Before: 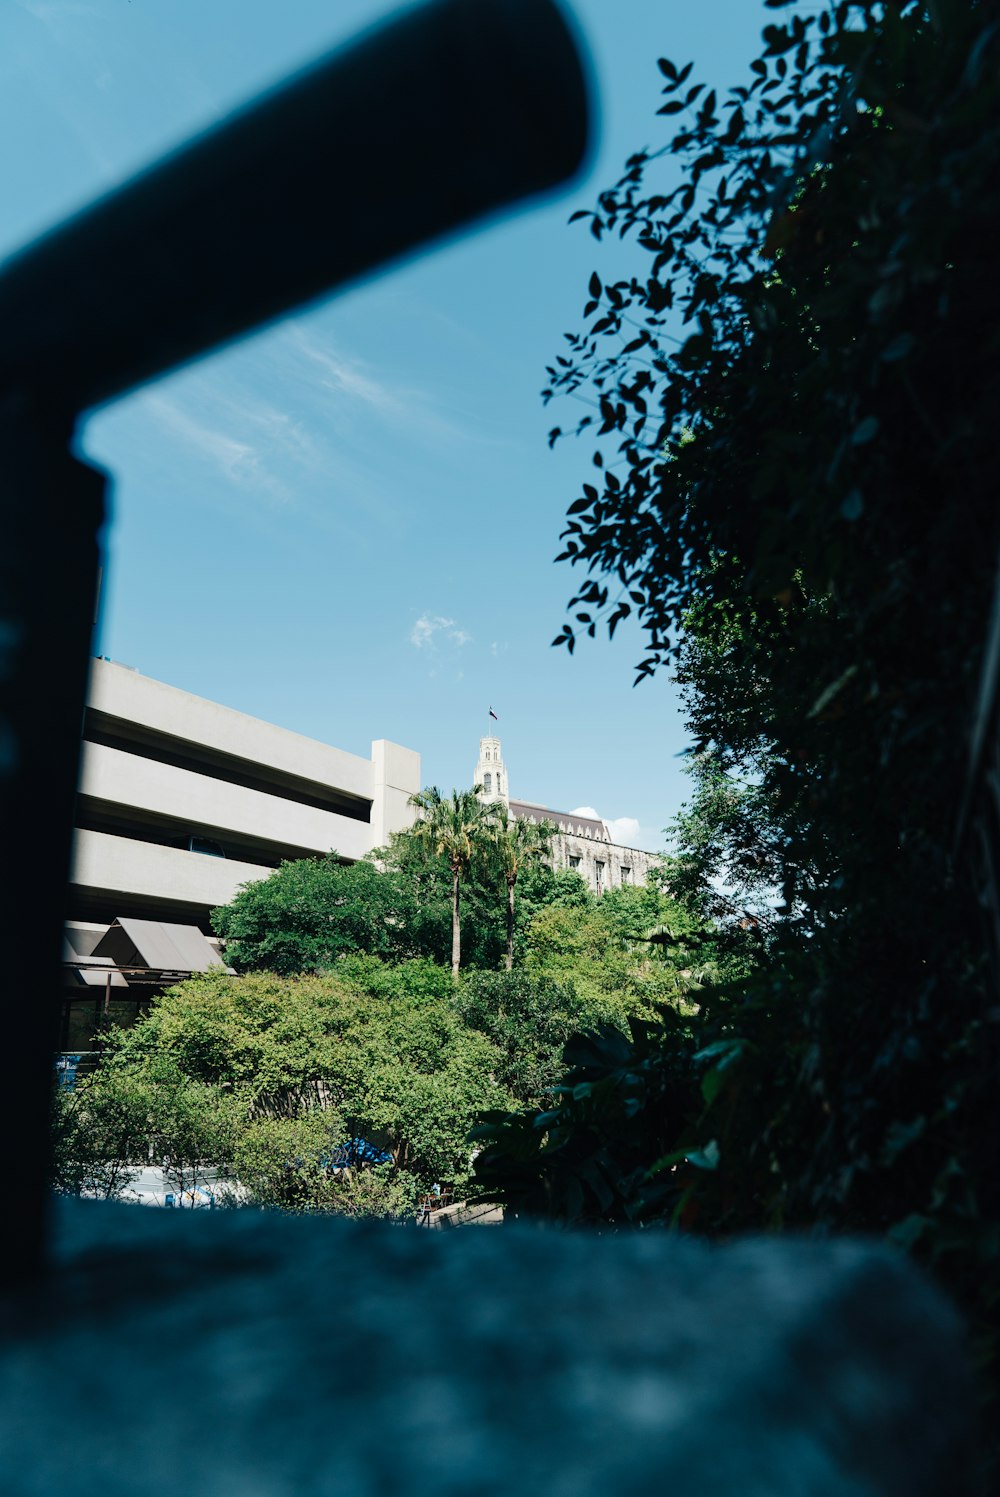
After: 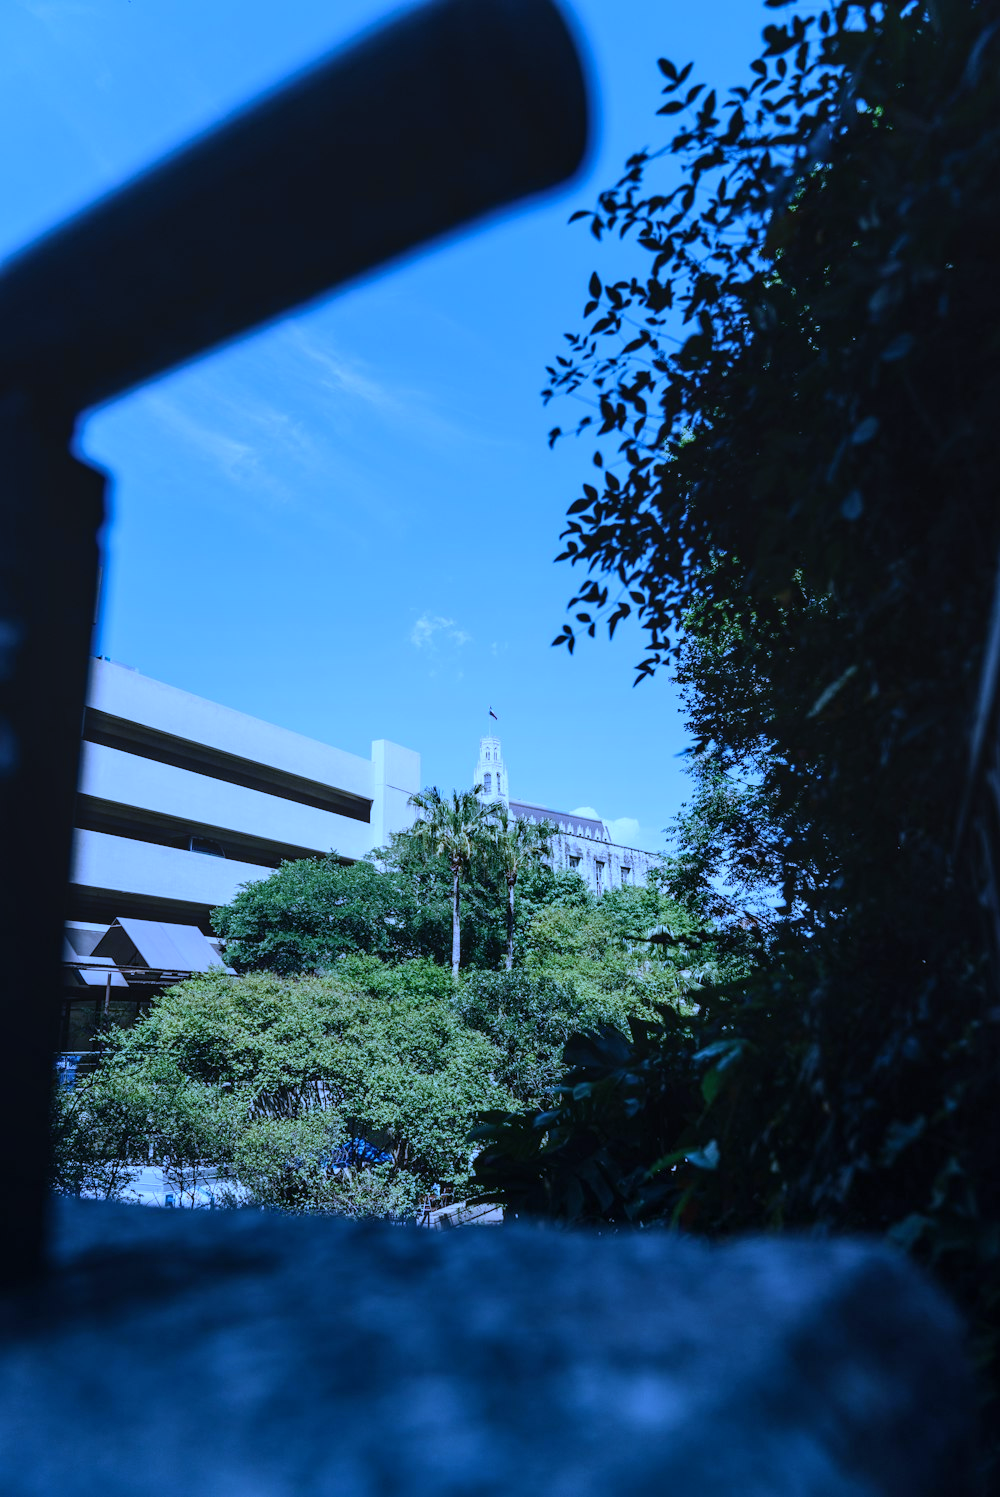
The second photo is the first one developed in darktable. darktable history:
white balance: red 0.766, blue 1.537
local contrast: detail 110%
